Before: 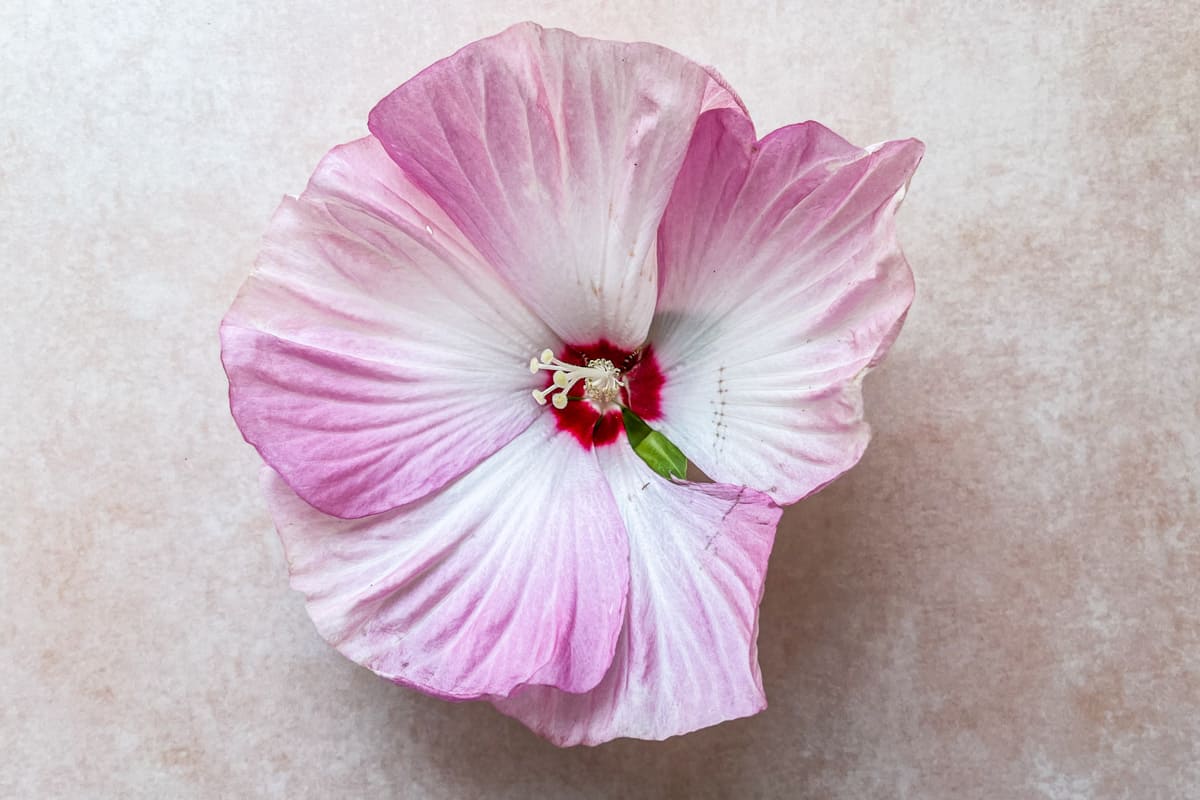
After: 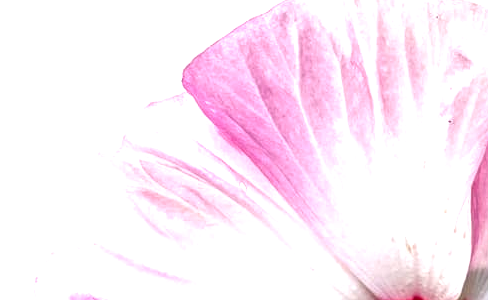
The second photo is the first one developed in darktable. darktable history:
crop: left 15.533%, top 5.428%, right 43.777%, bottom 57.054%
local contrast: on, module defaults
tone equalizer: on, module defaults
exposure: black level correction 0, exposure 1.095 EV, compensate highlight preservation false
